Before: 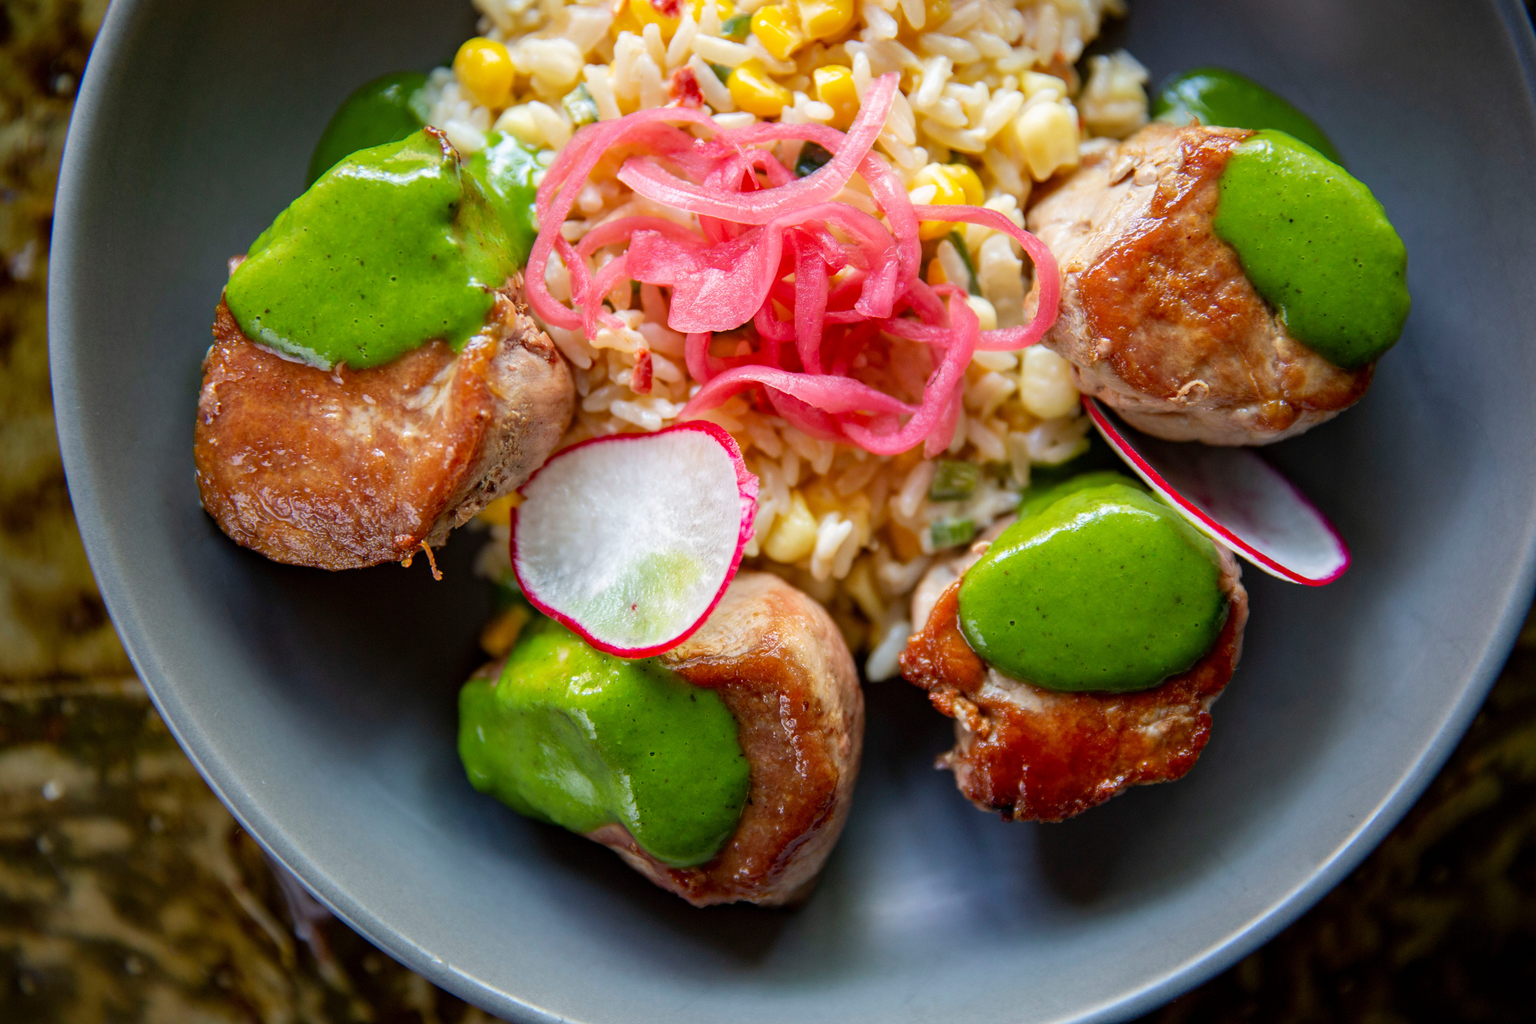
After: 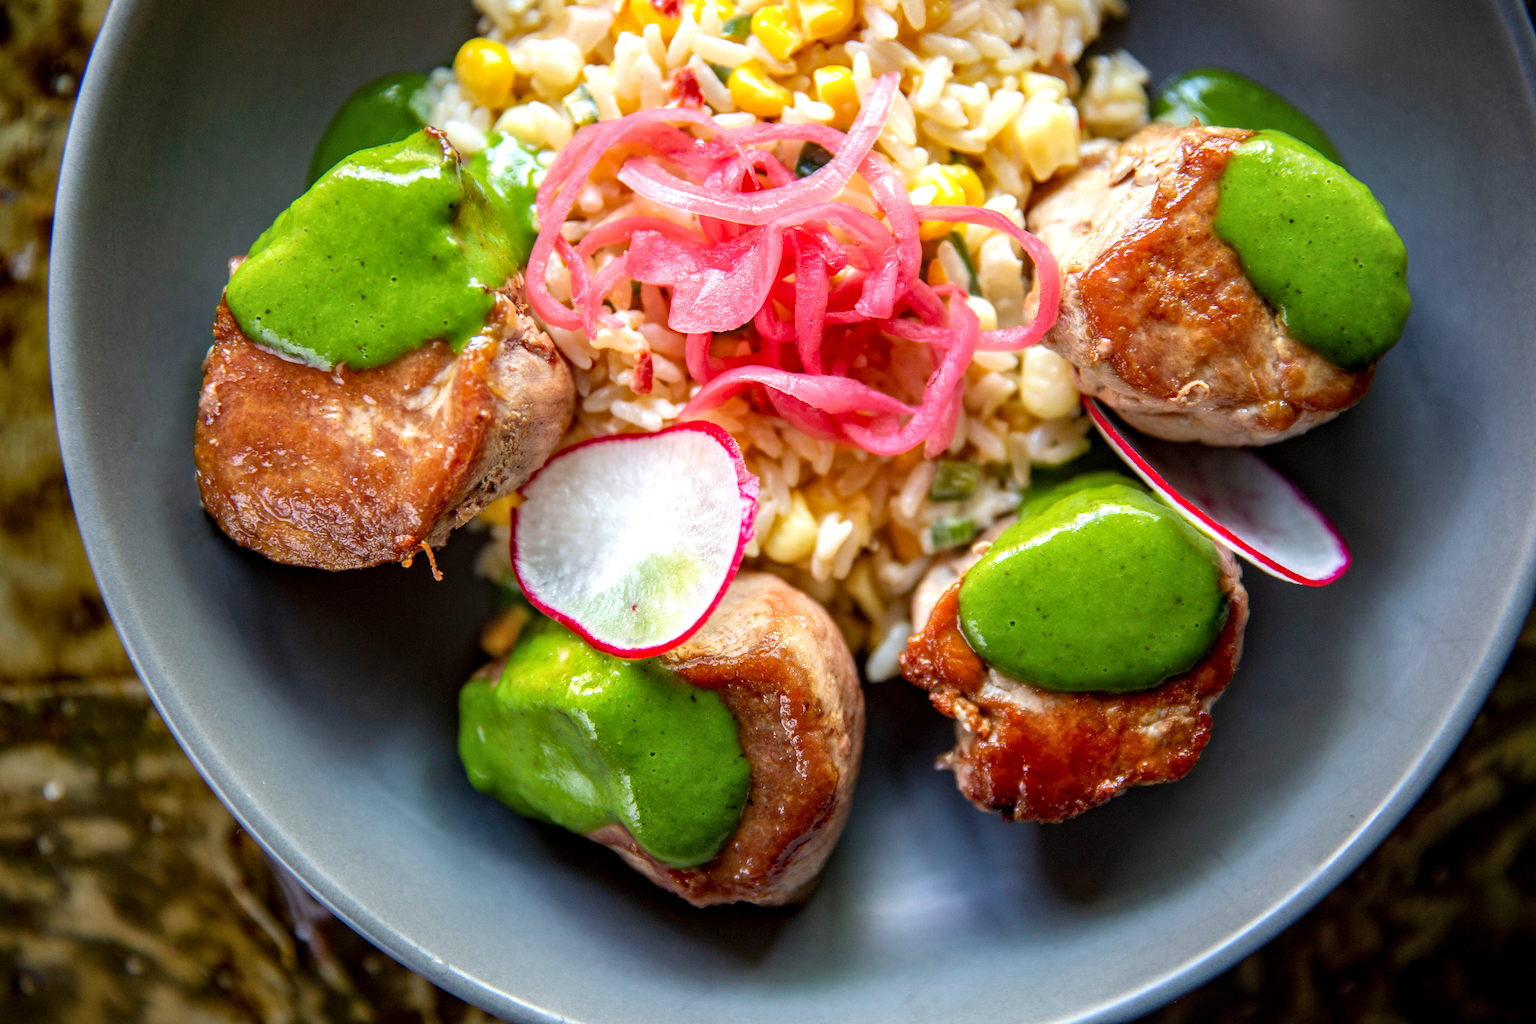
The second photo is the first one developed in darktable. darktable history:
local contrast: on, module defaults
exposure: exposure 0.347 EV, compensate highlight preservation false
